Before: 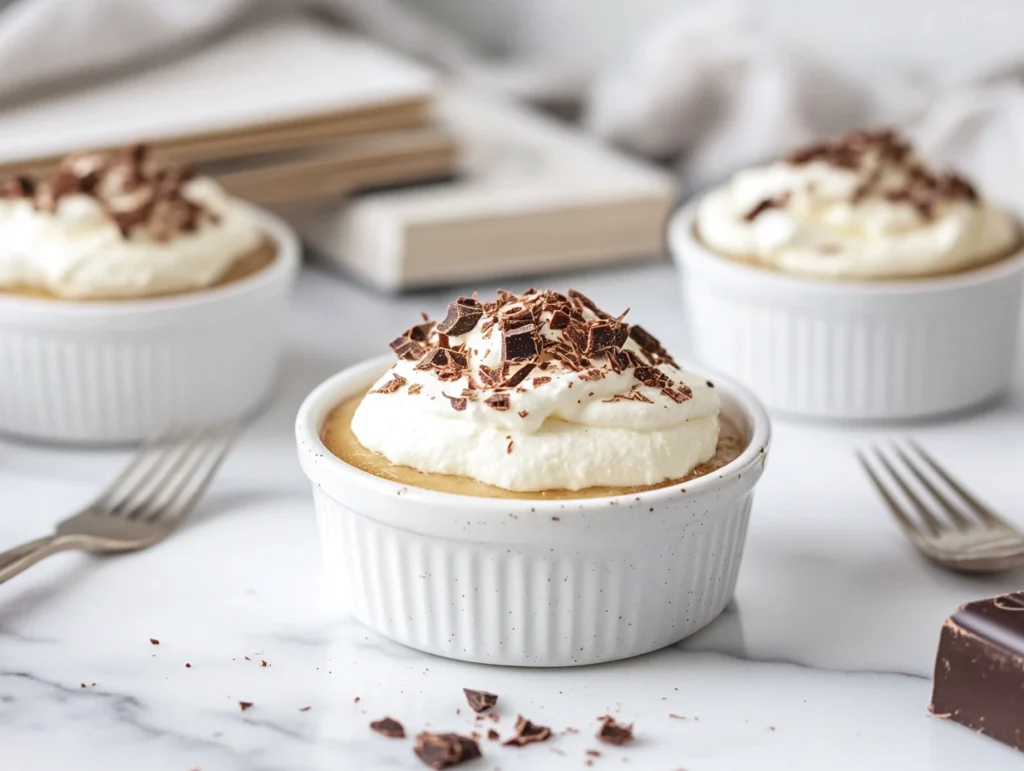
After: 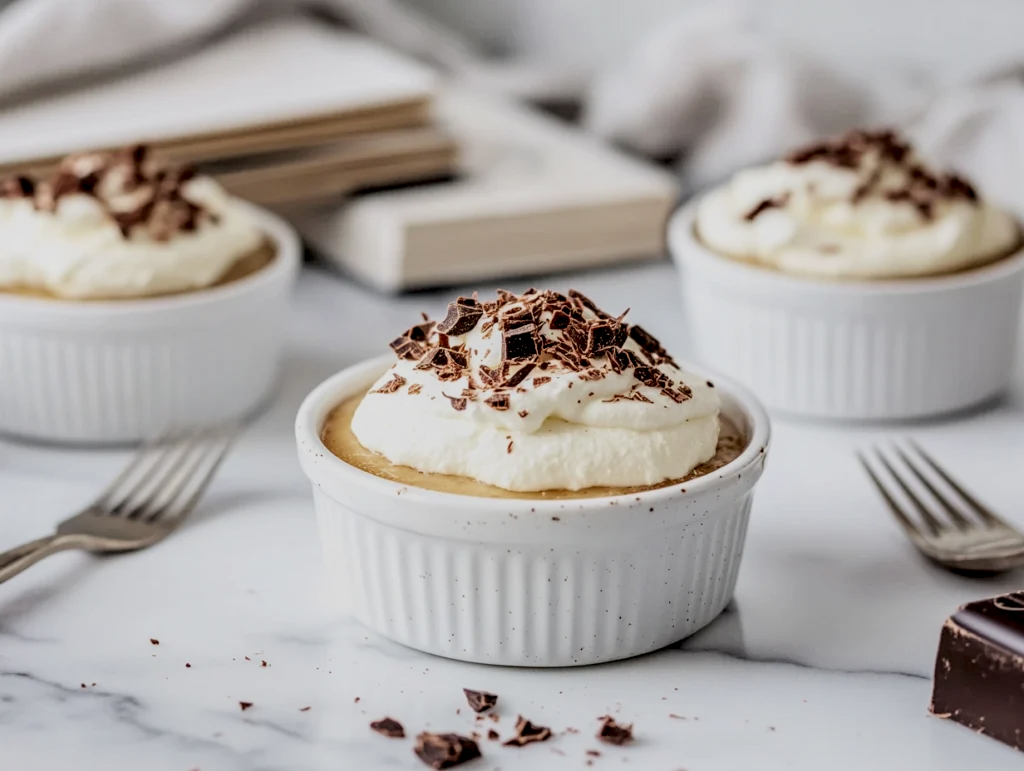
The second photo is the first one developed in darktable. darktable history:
local contrast: highlights 64%, shadows 53%, detail 168%, midtone range 0.515
filmic rgb: black relative exposure -6.96 EV, white relative exposure 5.66 EV, hardness 2.86, color science v6 (2022)
